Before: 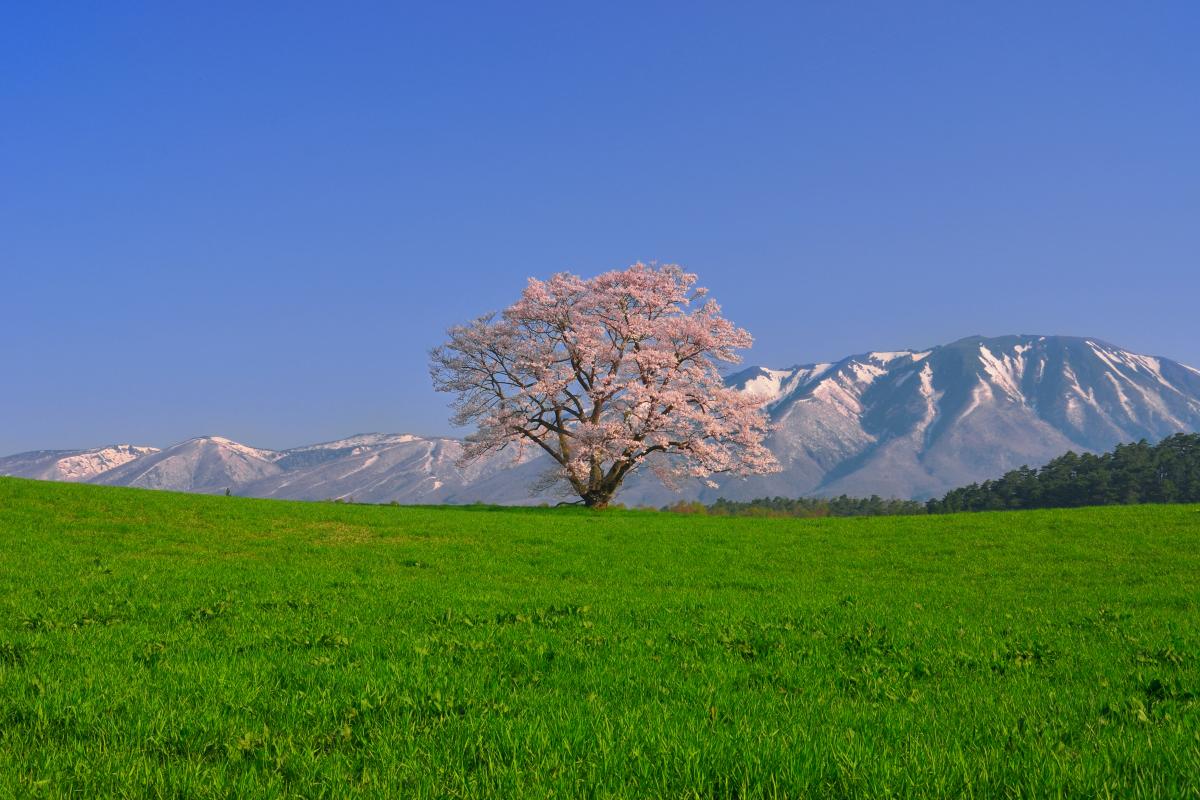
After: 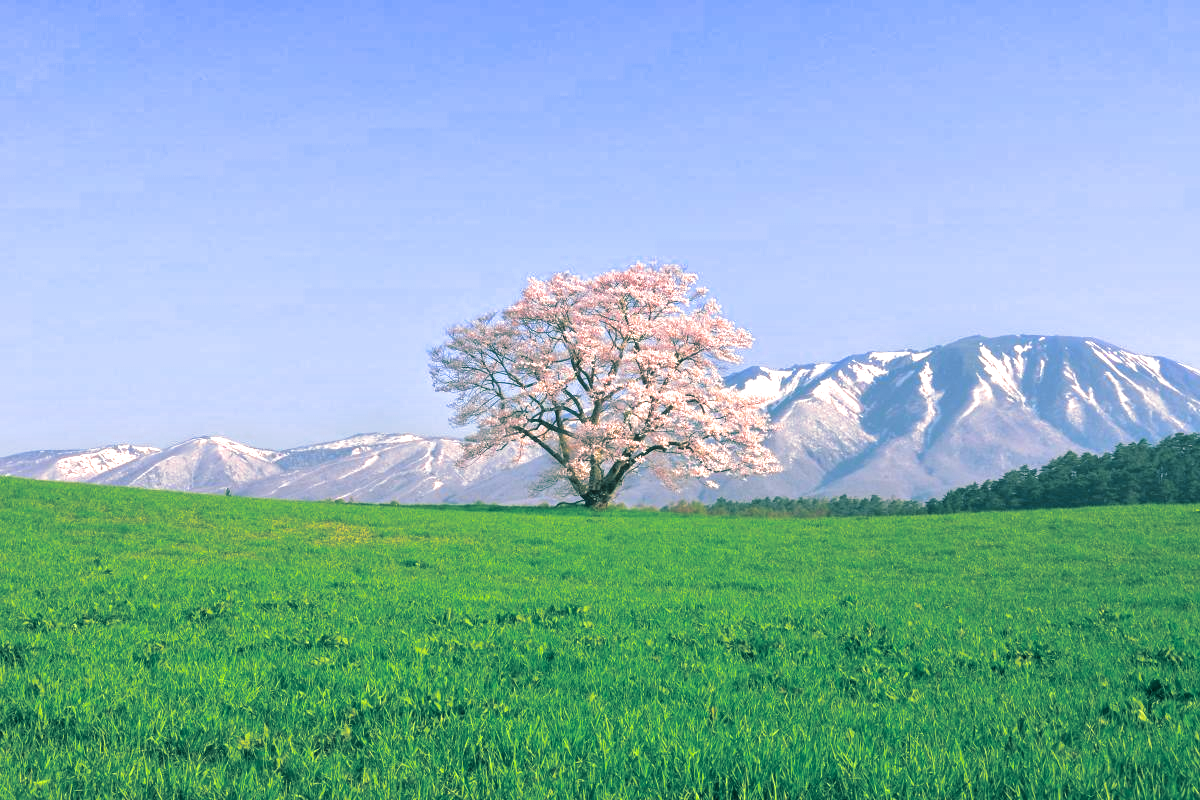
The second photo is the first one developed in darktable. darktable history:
exposure: exposure 1.089 EV, compensate highlight preservation false
split-toning: shadows › hue 186.43°, highlights › hue 49.29°, compress 30.29%
